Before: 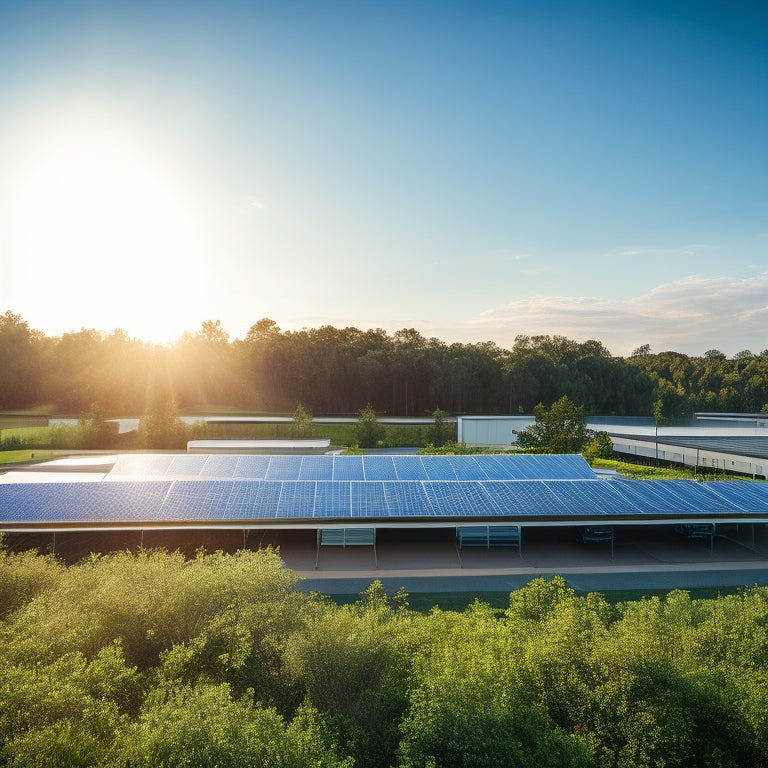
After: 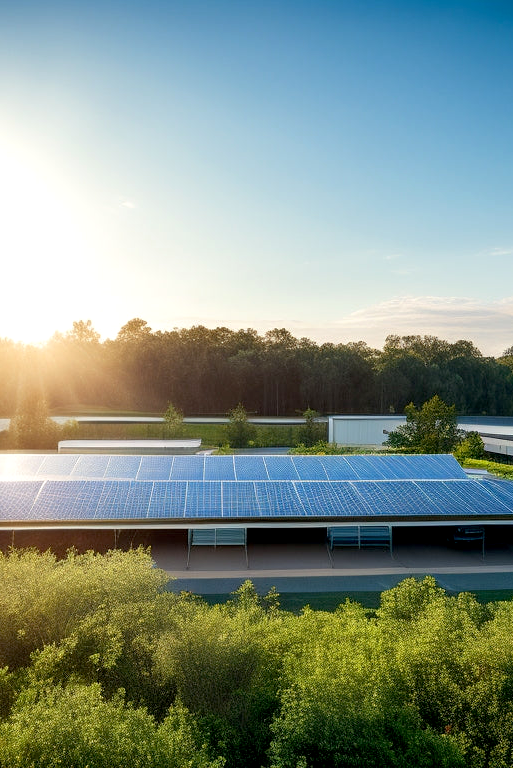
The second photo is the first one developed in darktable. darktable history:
crop: left 16.914%, right 16.257%
exposure: black level correction 0.009, exposure 0.121 EV, compensate highlight preservation false
